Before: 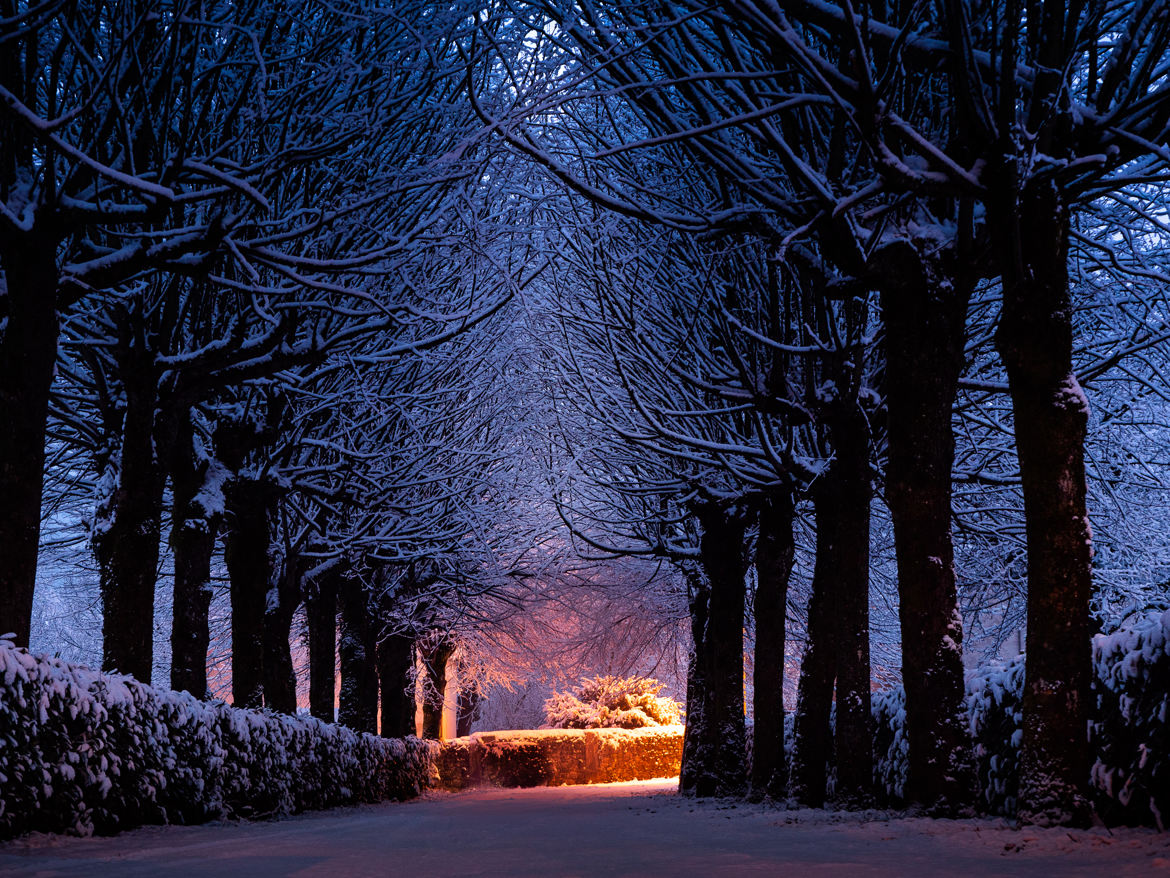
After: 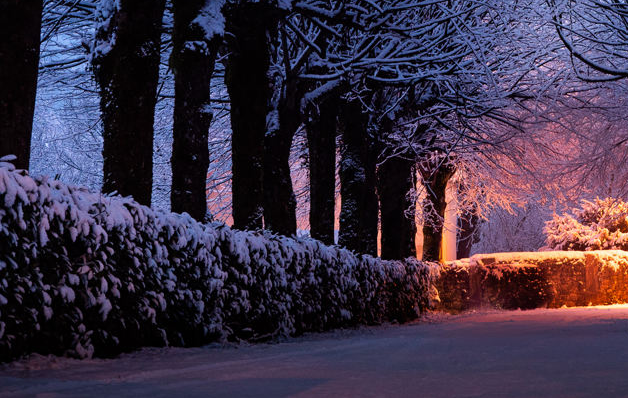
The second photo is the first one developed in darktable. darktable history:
crop and rotate: top 54.442%, right 46.302%, bottom 0.139%
tone equalizer: edges refinement/feathering 500, mask exposure compensation -1.57 EV, preserve details no
